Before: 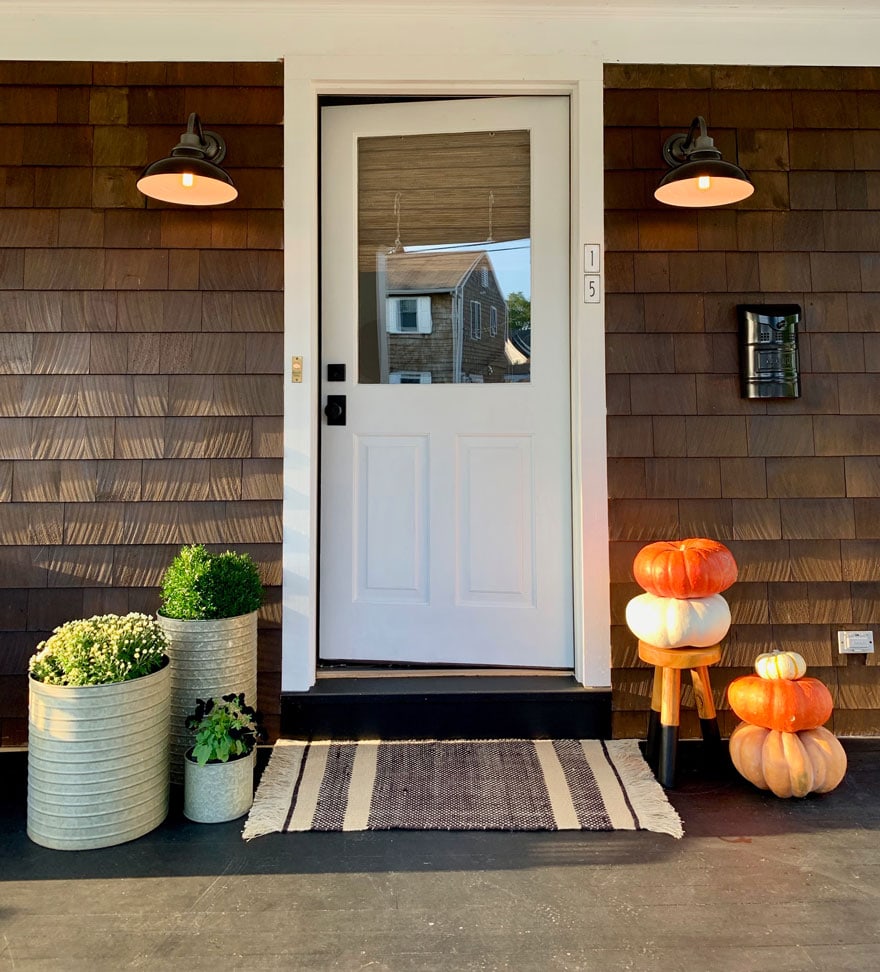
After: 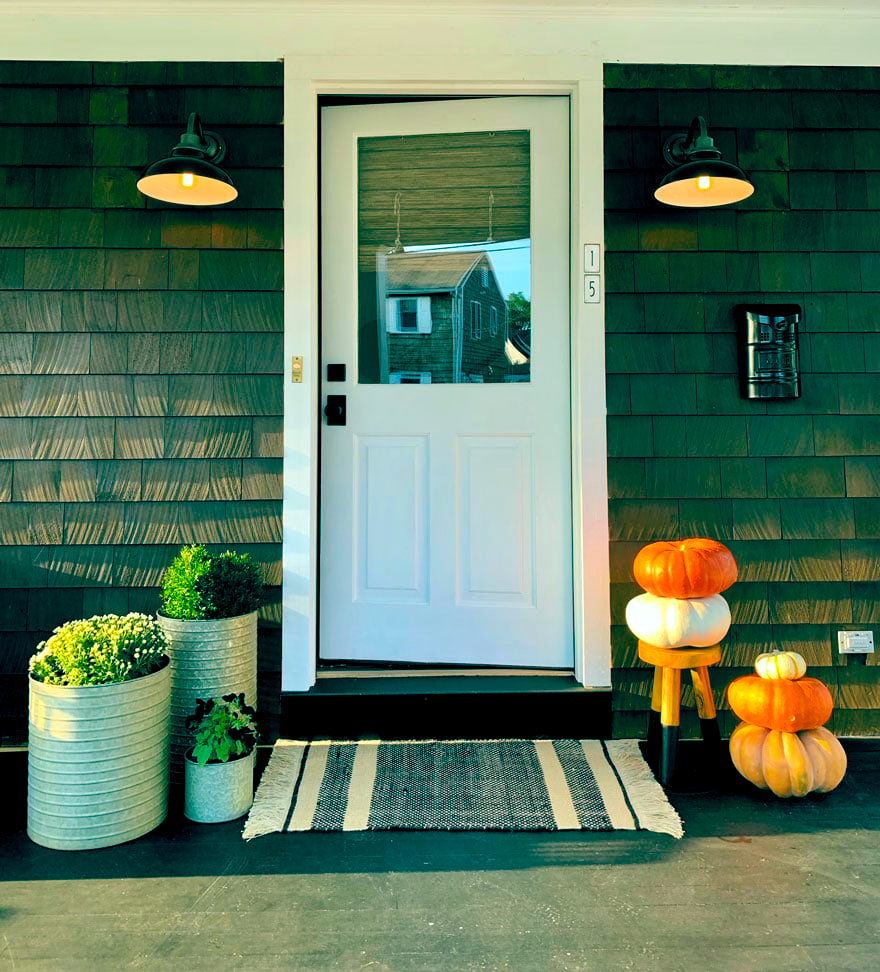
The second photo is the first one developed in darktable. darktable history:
color balance rgb: global offset › luminance -0.536%, global offset › chroma 0.907%, global offset › hue 173.65°, perceptual saturation grading › global saturation 25.798%, perceptual brilliance grading › highlights 6.885%, perceptual brilliance grading › mid-tones 17.206%, perceptual brilliance grading › shadows -5.35%, global vibrance 20%
